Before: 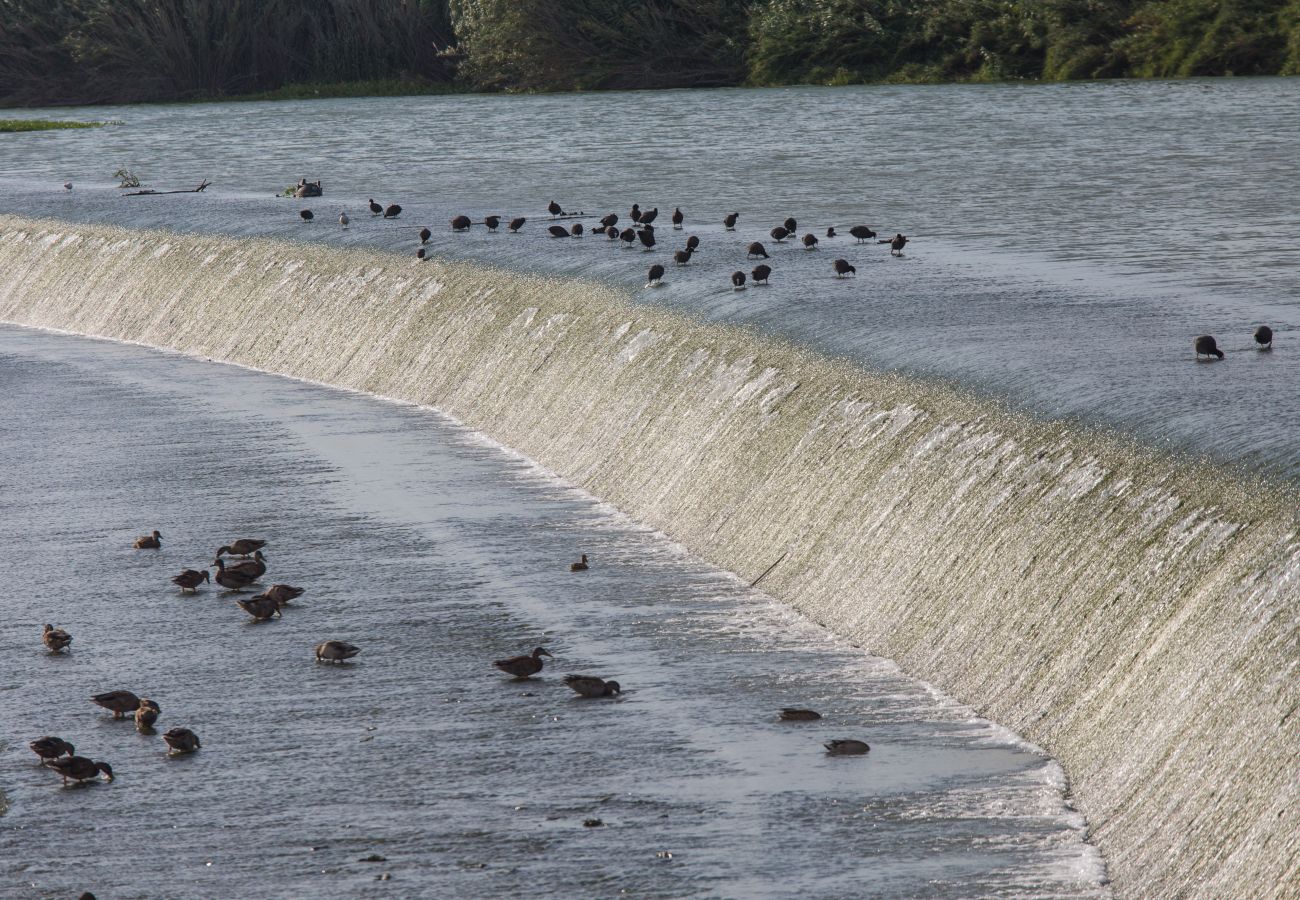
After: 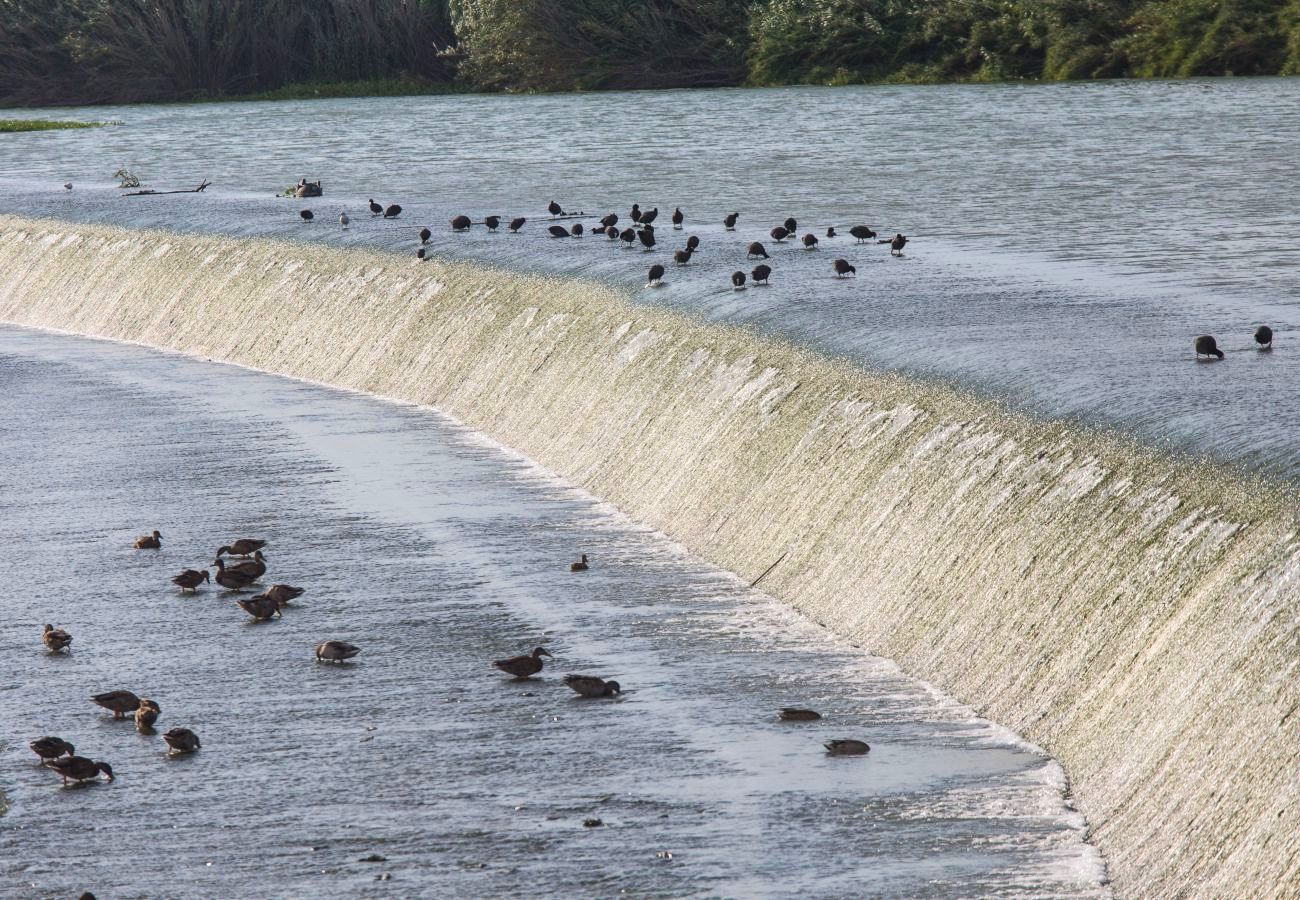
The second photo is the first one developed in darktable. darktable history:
shadows and highlights: shadows 37.27, highlights -28.18, soften with gaussian
contrast brightness saturation: contrast 0.2, brightness 0.16, saturation 0.22
